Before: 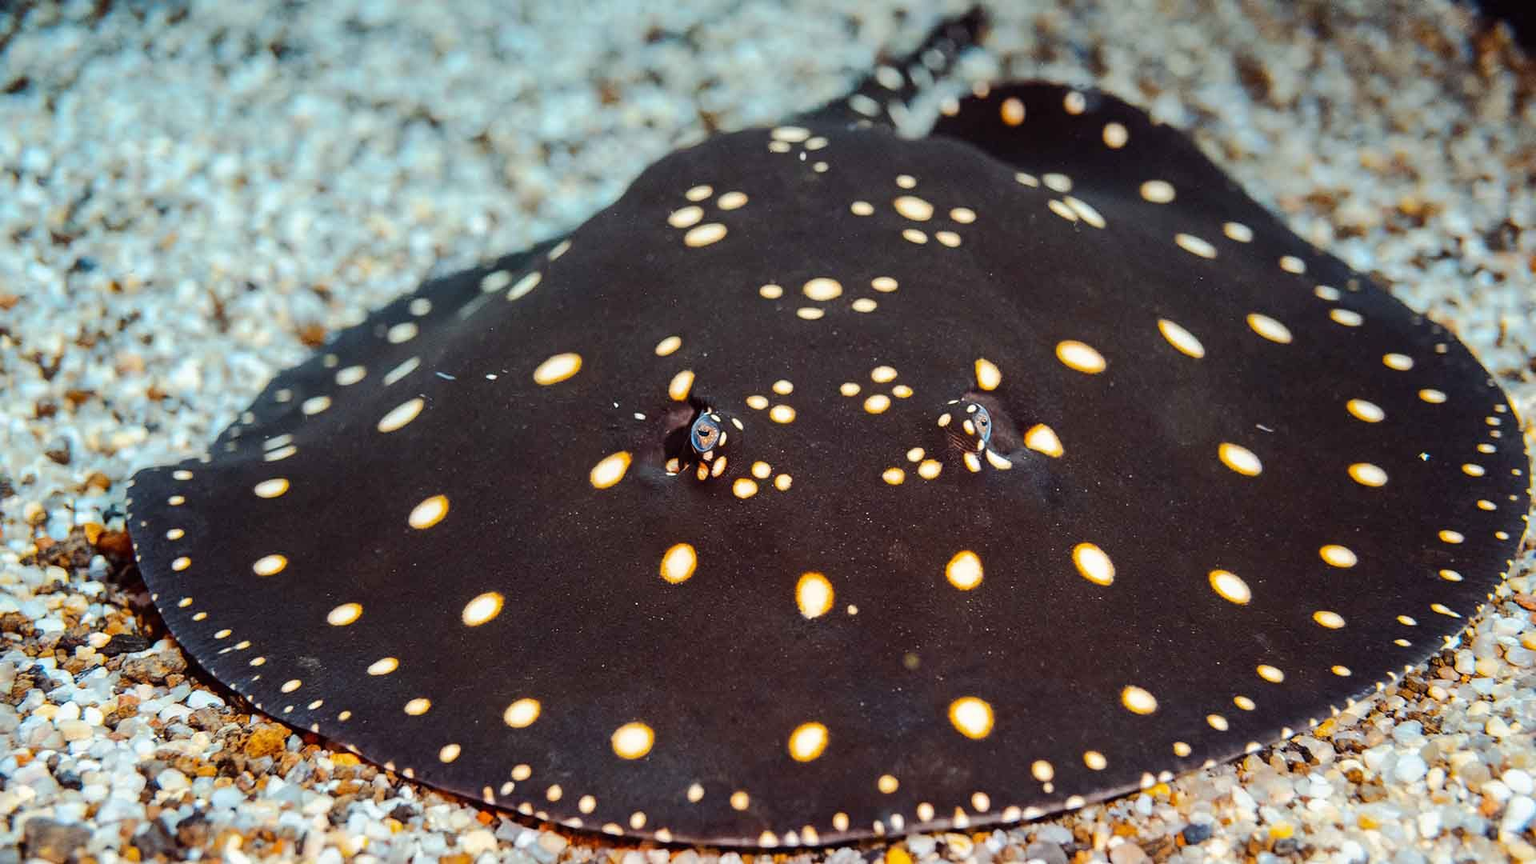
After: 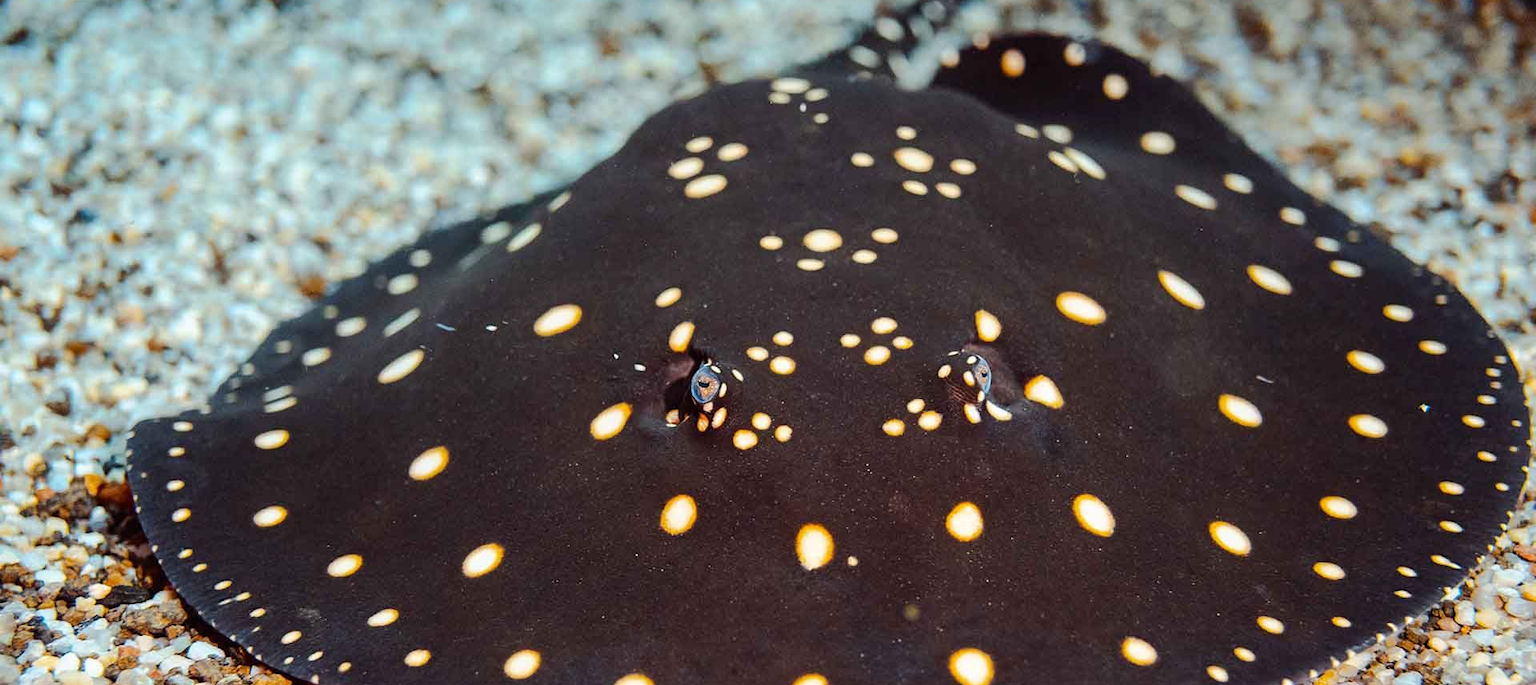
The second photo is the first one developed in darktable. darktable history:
crop and rotate: top 5.655%, bottom 14.979%
